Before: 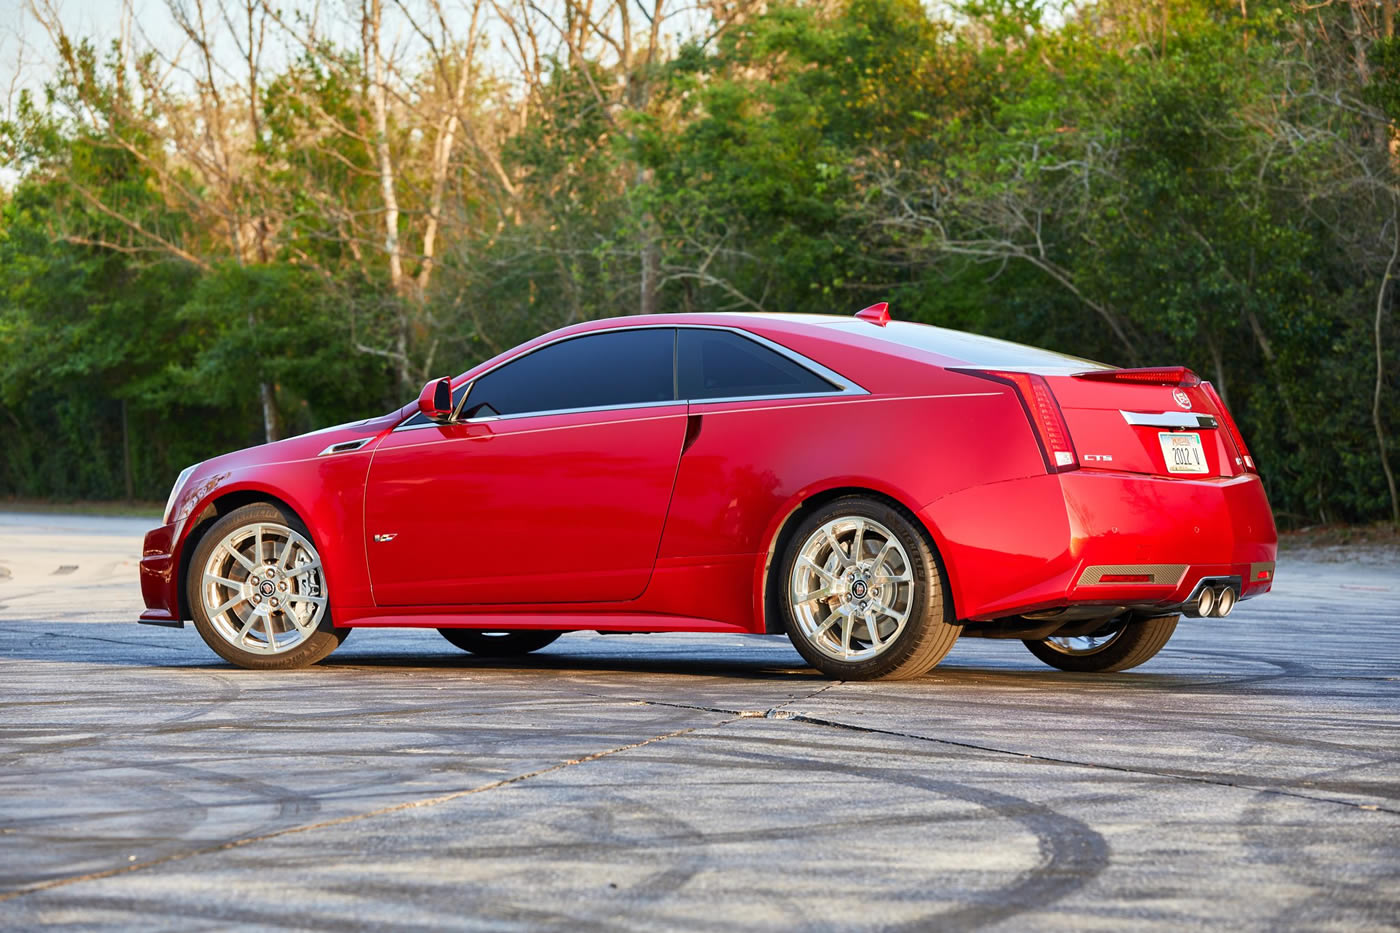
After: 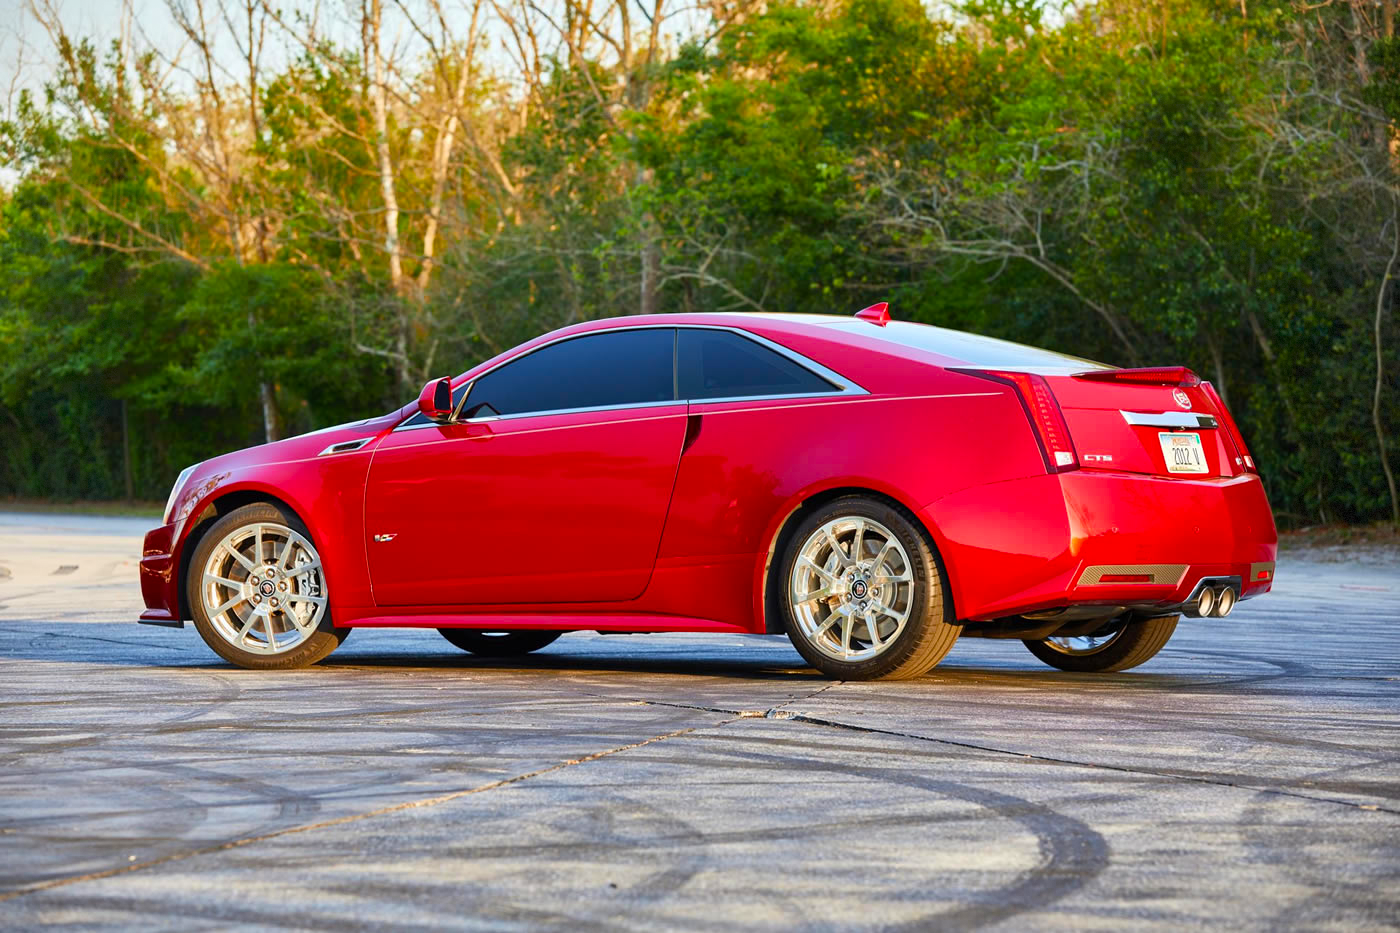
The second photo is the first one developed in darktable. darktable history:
color balance rgb: perceptual saturation grading › global saturation 20%, global vibrance 20%
vignetting: fall-off start 85%, fall-off radius 80%, brightness -0.182, saturation -0.3, width/height ratio 1.219, dithering 8-bit output, unbound false
